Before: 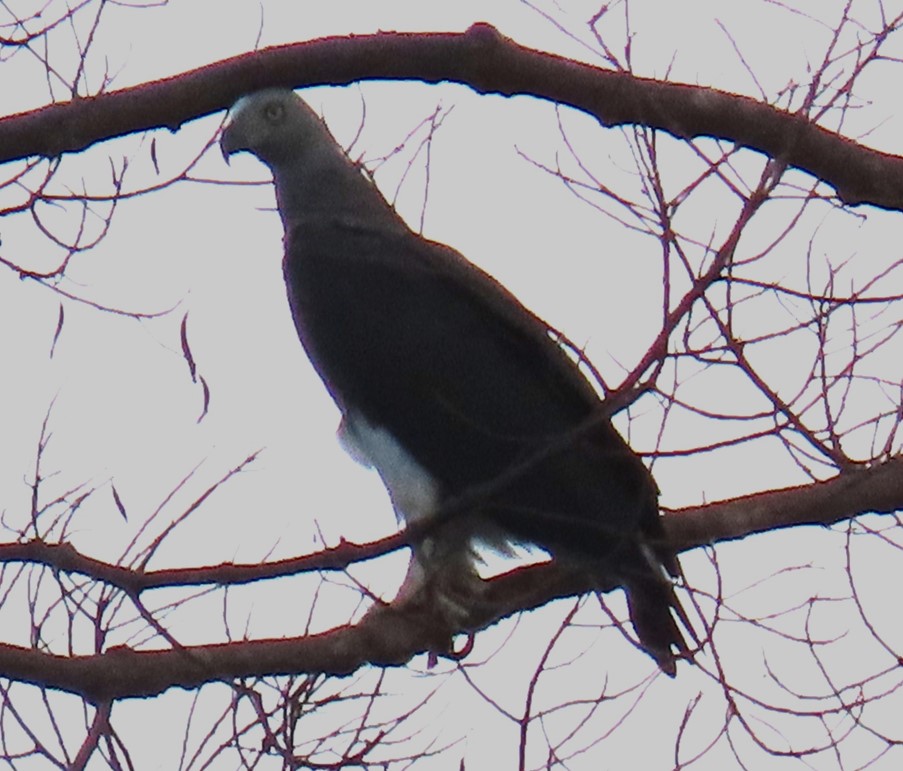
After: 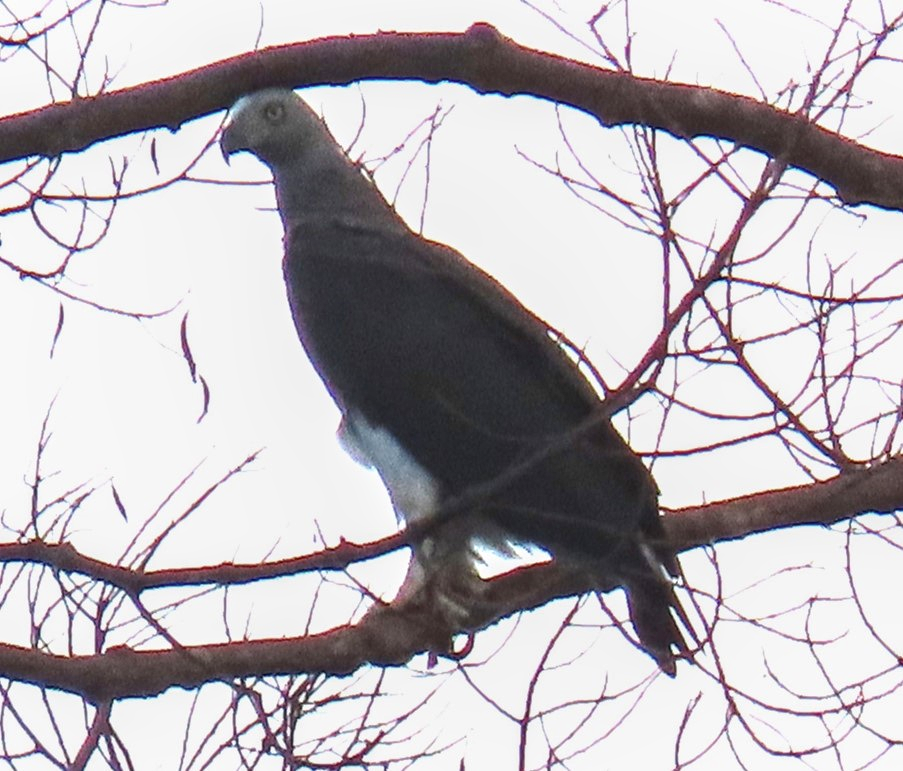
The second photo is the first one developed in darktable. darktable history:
local contrast: on, module defaults
exposure: black level correction 0, exposure 0.7 EV, compensate exposure bias true, compensate highlight preservation false
